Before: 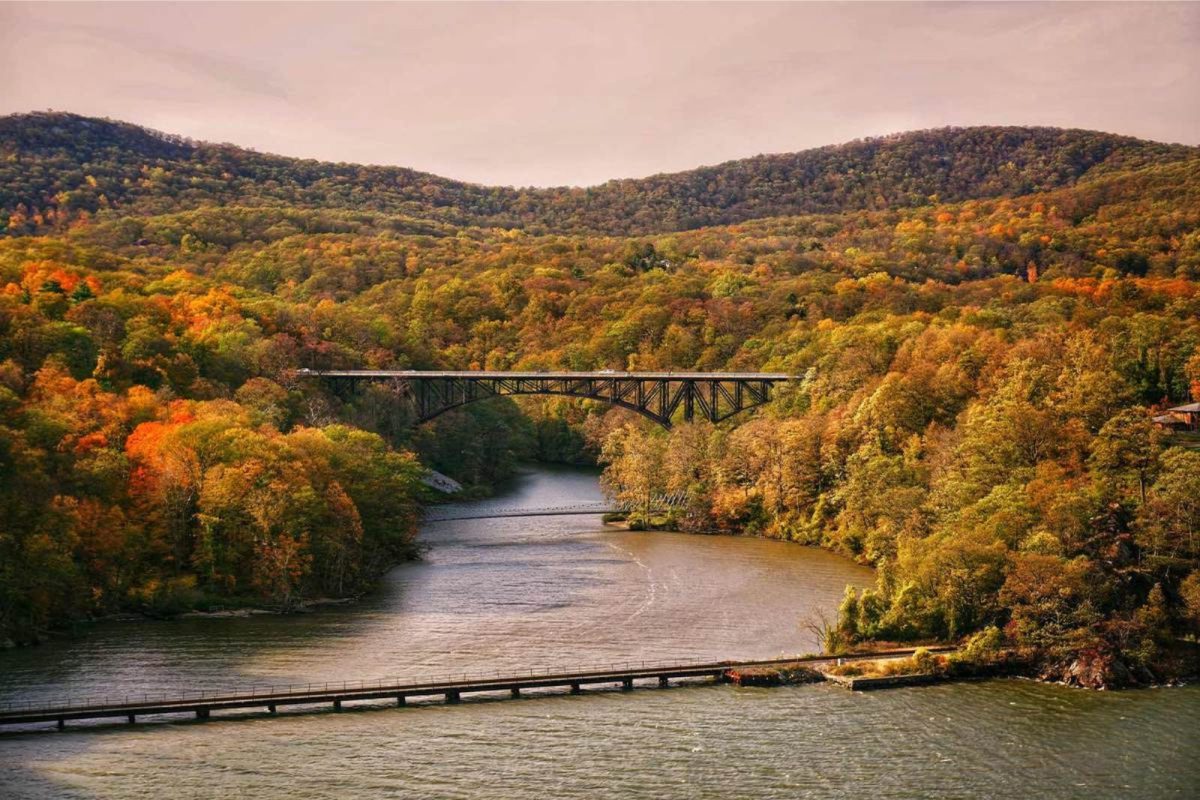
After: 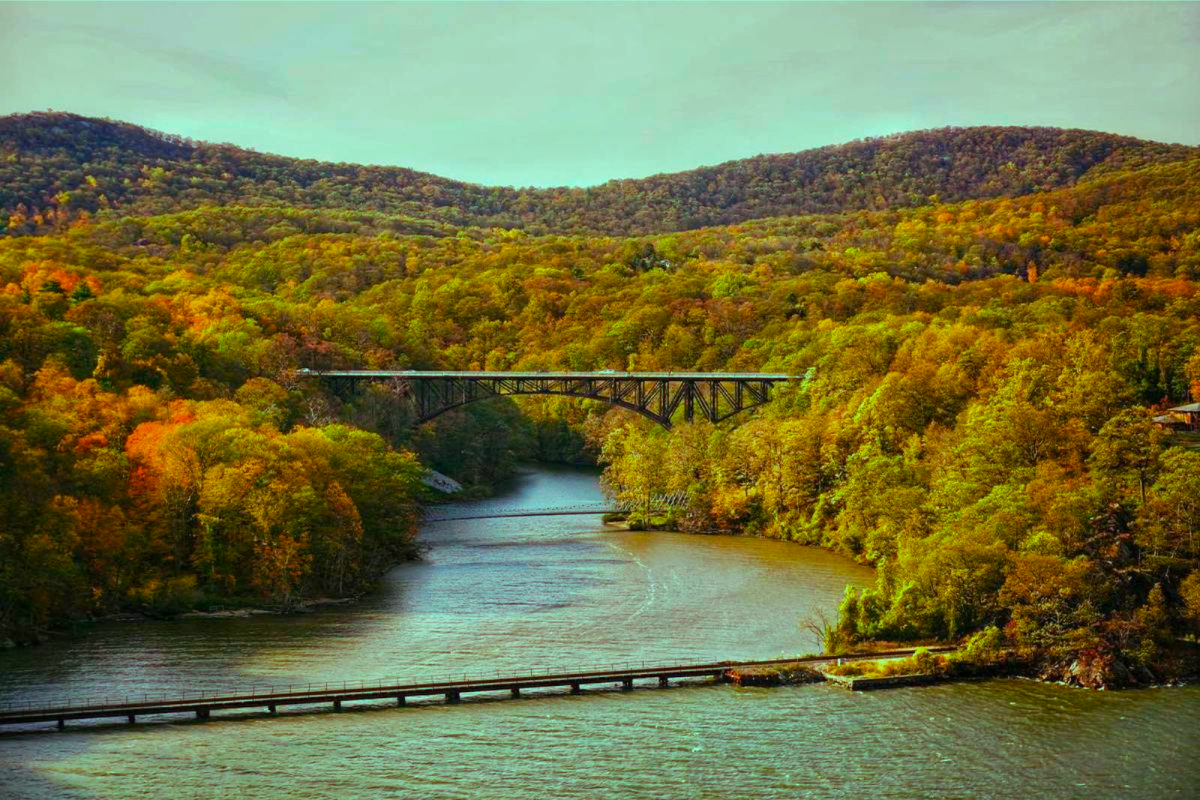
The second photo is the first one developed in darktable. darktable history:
color balance rgb: highlights gain › chroma 7.58%, highlights gain › hue 183.86°, perceptual saturation grading › global saturation 31.316%, global vibrance 20%
